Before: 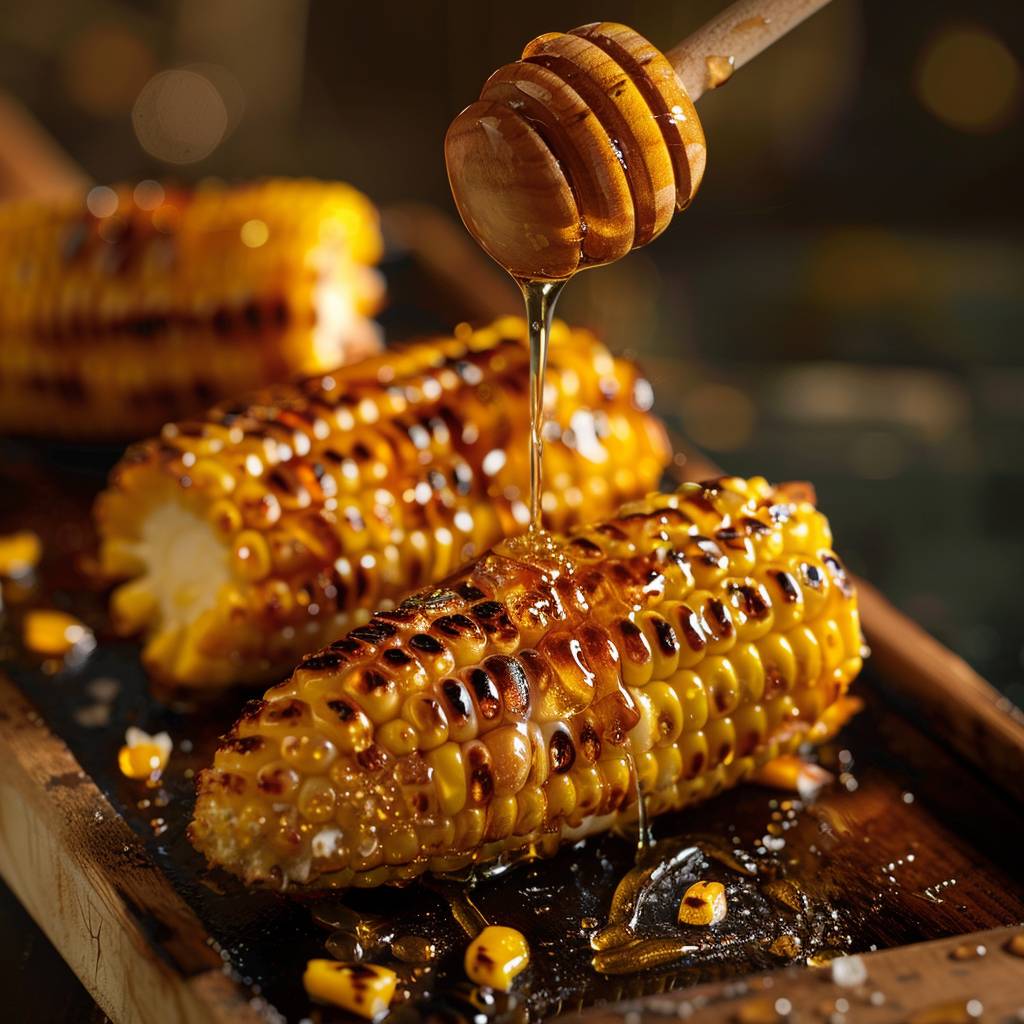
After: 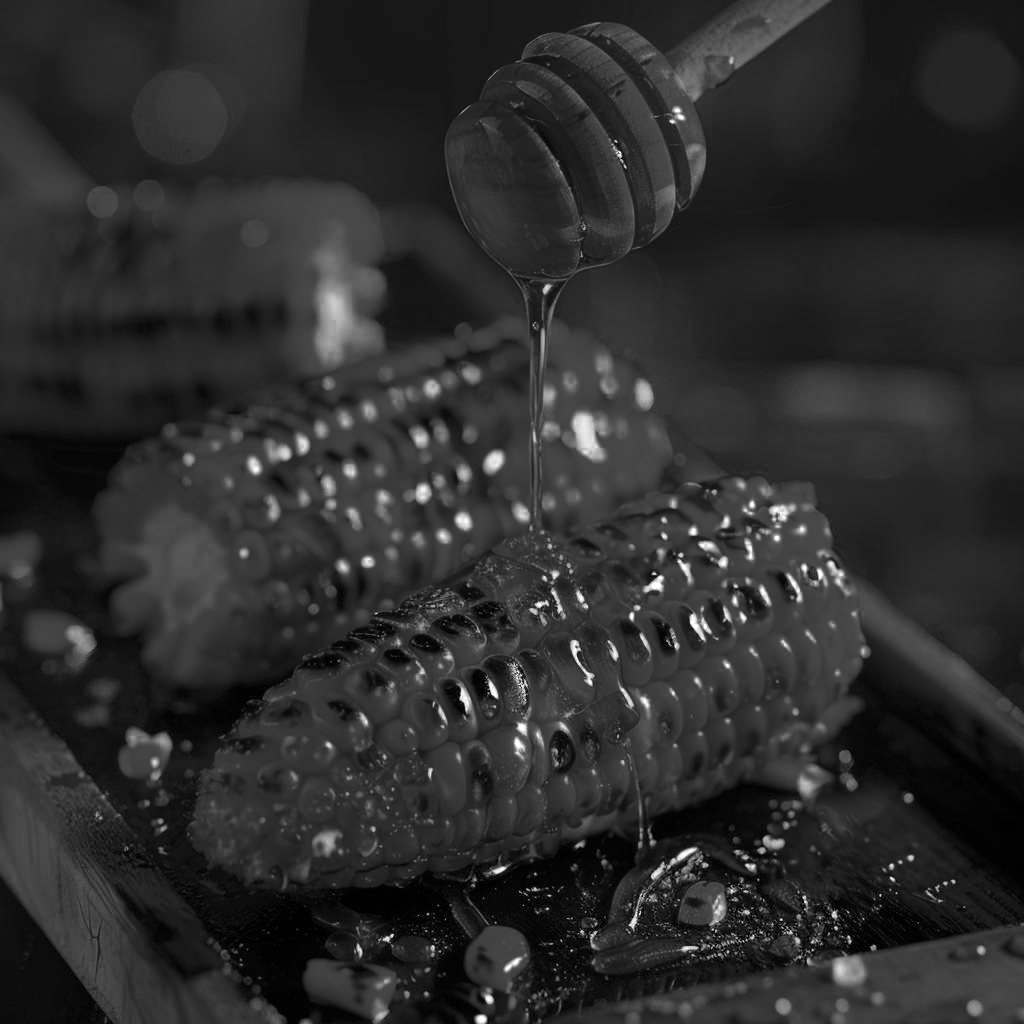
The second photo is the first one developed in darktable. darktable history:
shadows and highlights: shadows 6.12, soften with gaussian
color zones: curves: ch0 [(0.287, 0.048) (0.493, 0.484) (0.737, 0.816)]; ch1 [(0, 0) (0.143, 0) (0.286, 0) (0.429, 0) (0.571, 0) (0.714, 0) (0.857, 0)]
